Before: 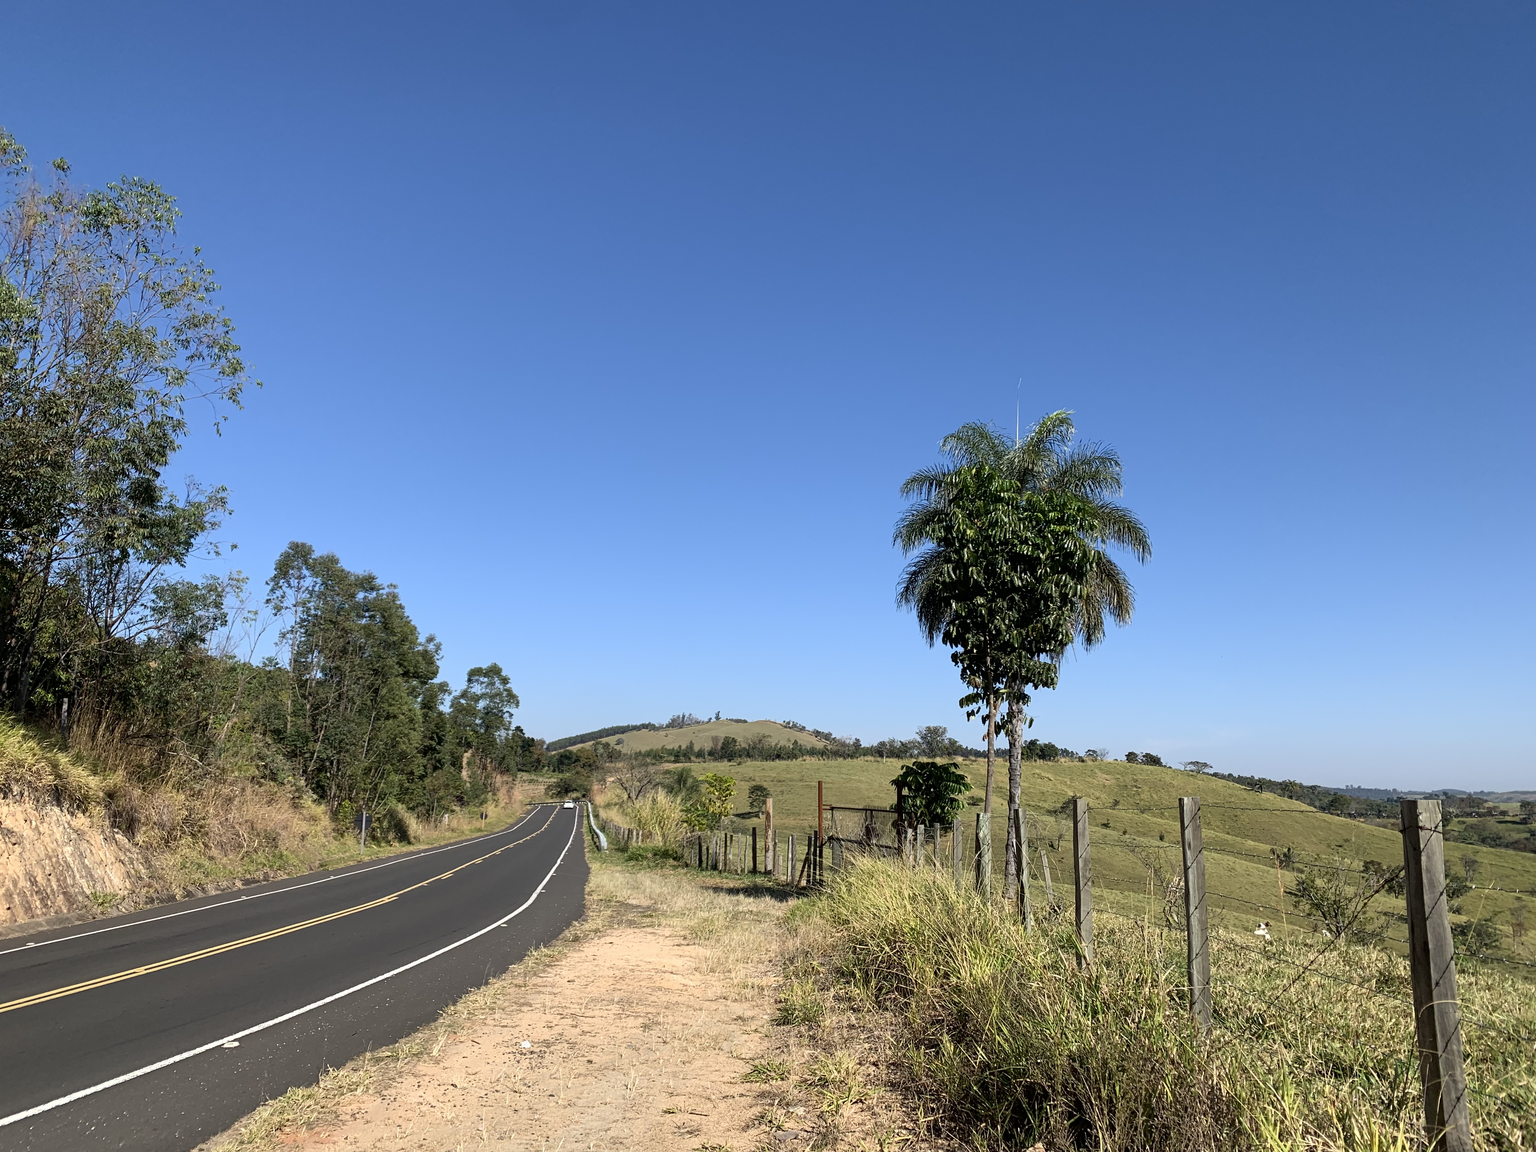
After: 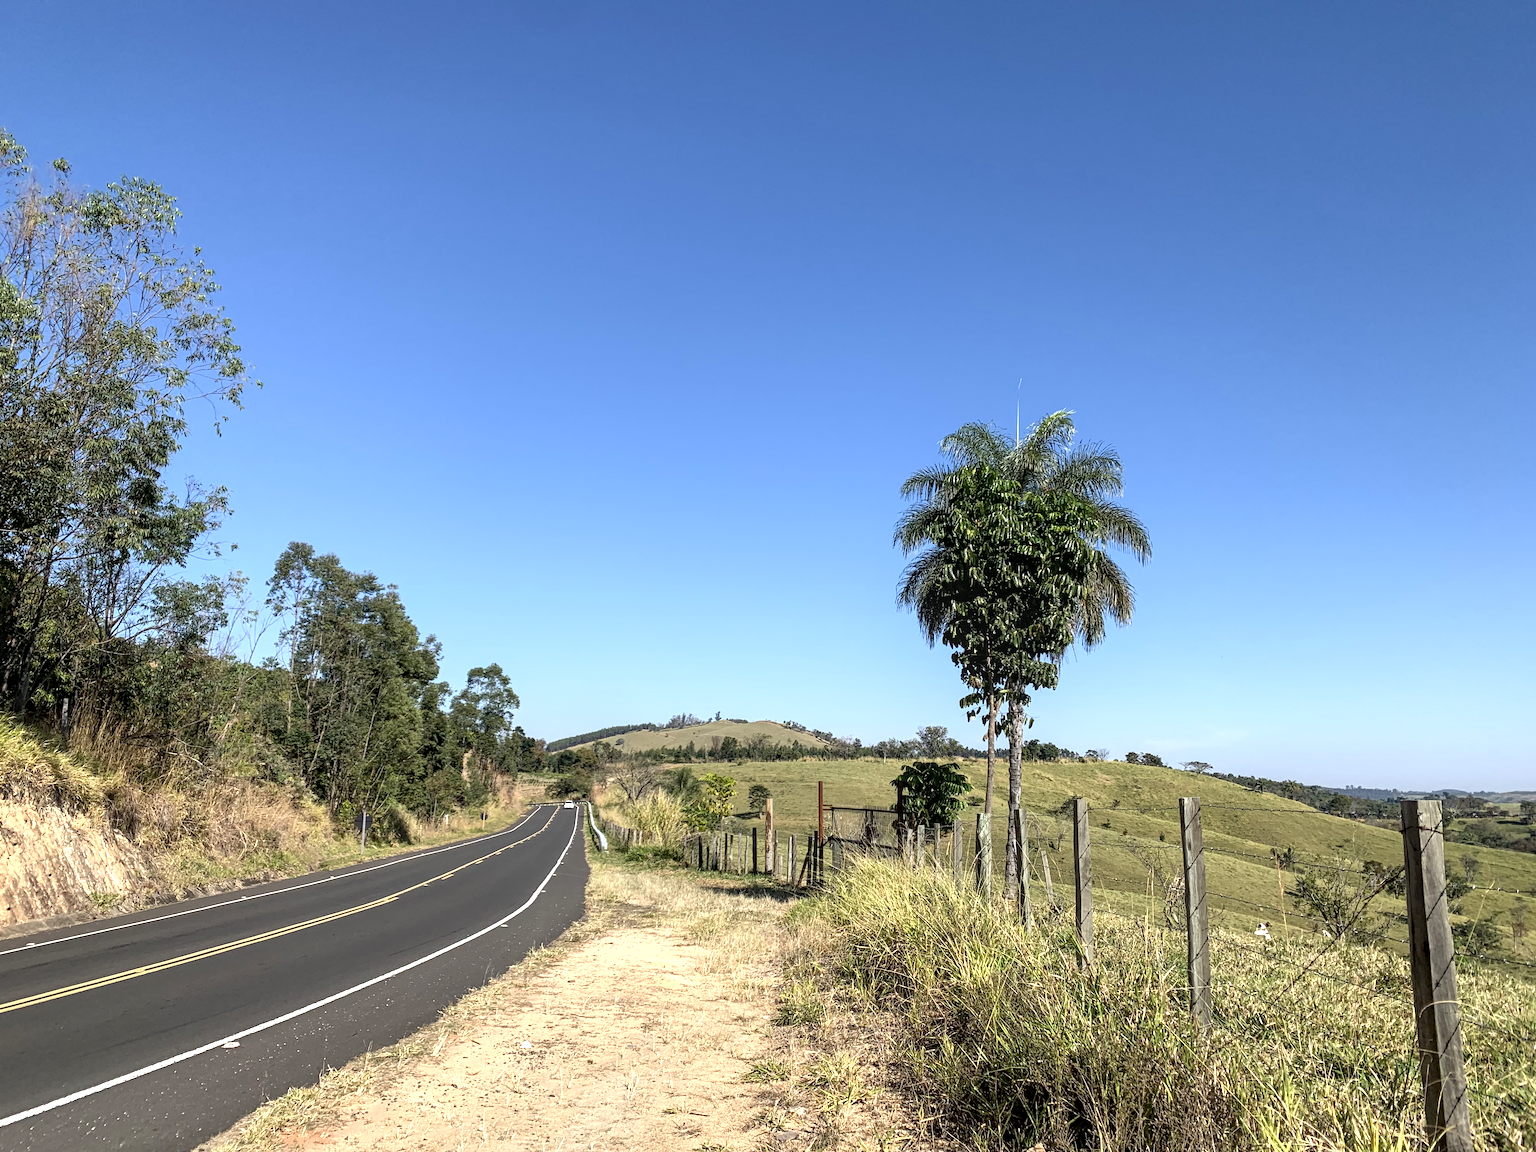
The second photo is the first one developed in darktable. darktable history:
local contrast: on, module defaults
exposure: black level correction 0.001, exposure 0.499 EV, compensate exposure bias true, compensate highlight preservation false
